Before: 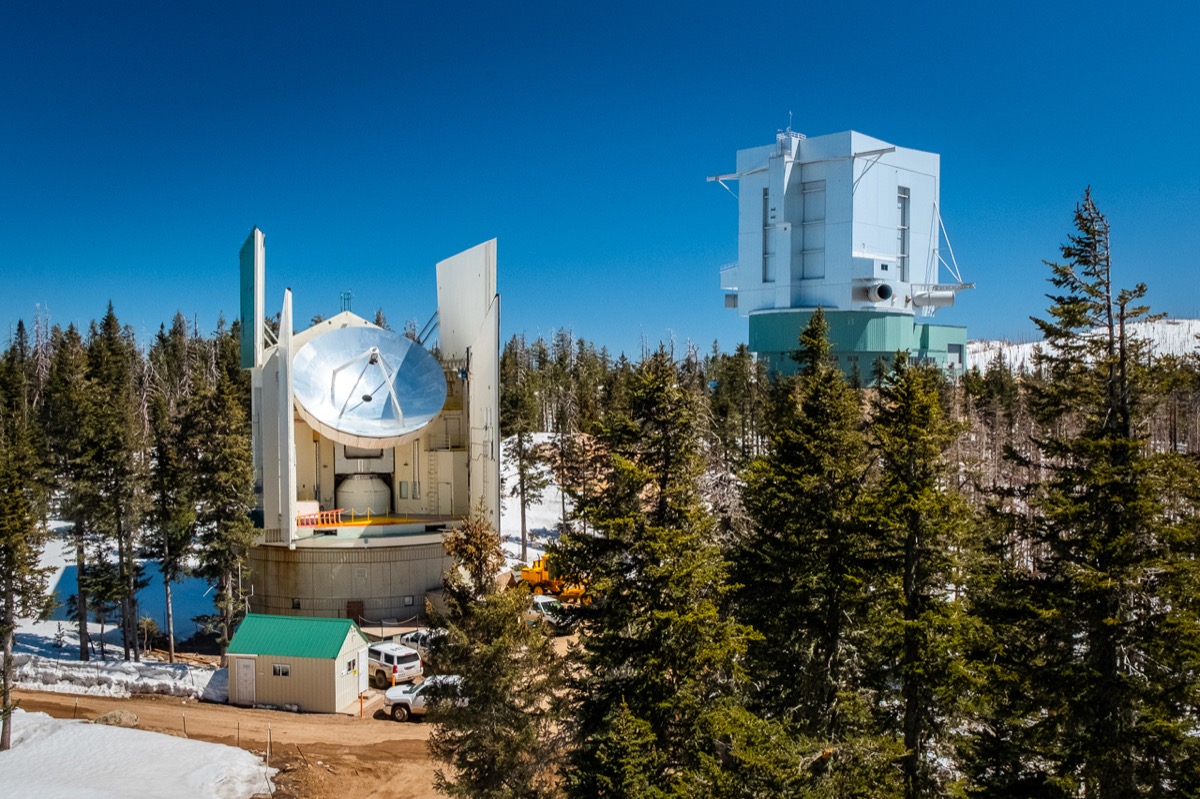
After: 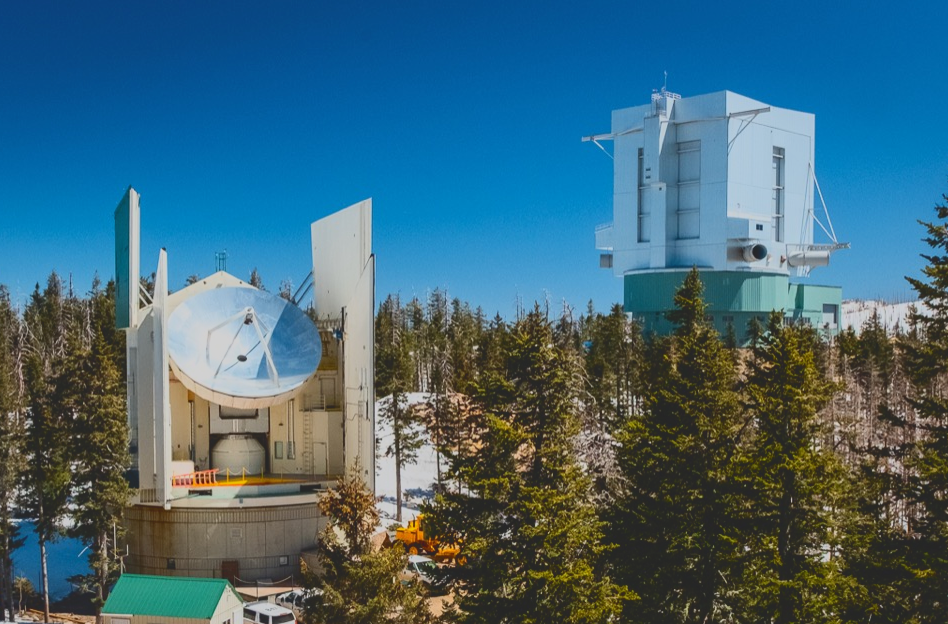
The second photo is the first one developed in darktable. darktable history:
crop and rotate: left 10.475%, top 5.088%, right 10.451%, bottom 16.792%
tone curve: curves: ch0 [(0, 0.148) (0.191, 0.225) (0.712, 0.695) (0.864, 0.797) (1, 0.839)], color space Lab, independent channels, preserve colors none
